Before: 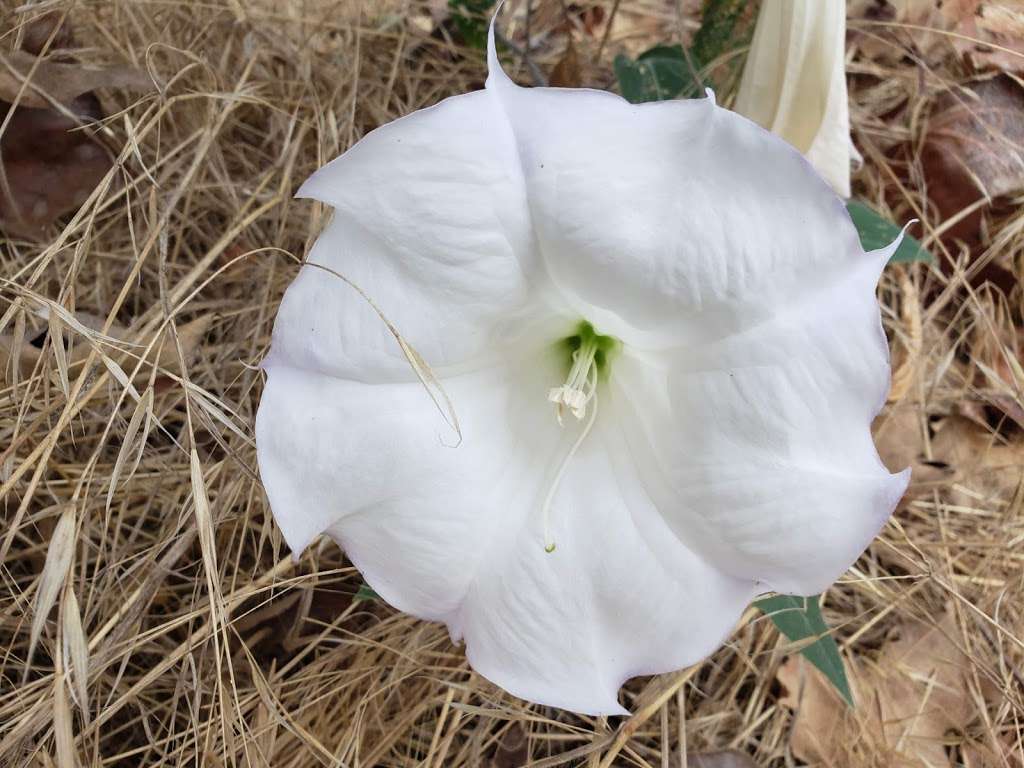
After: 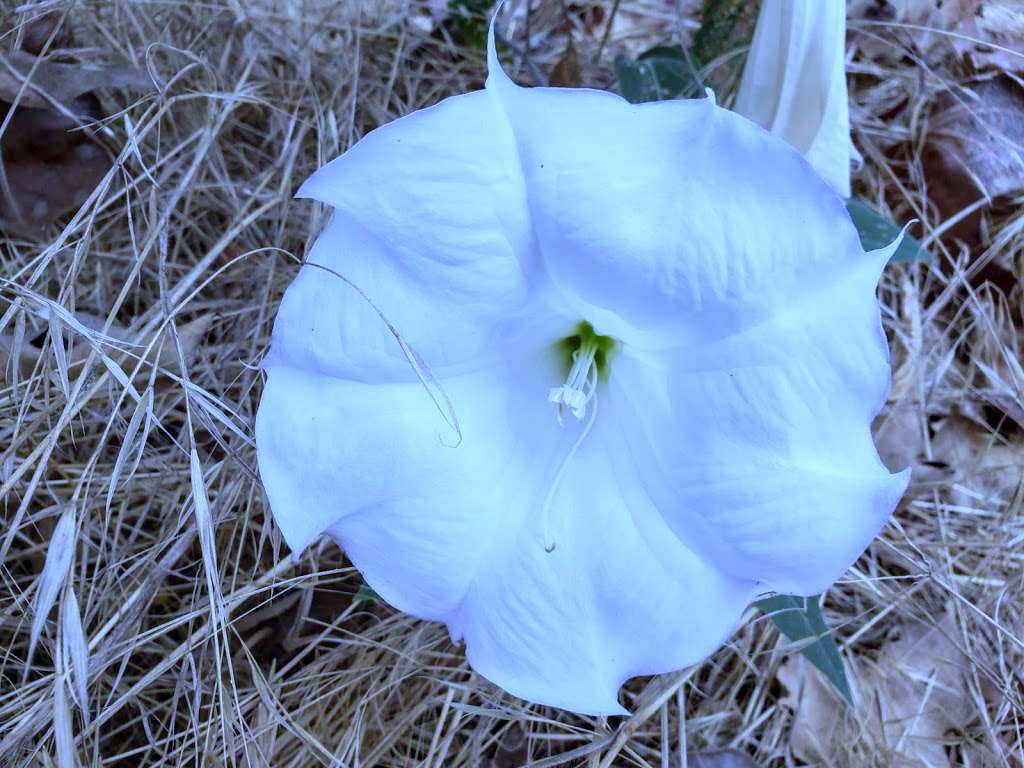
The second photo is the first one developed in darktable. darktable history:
local contrast: on, module defaults
white balance: red 0.766, blue 1.537
